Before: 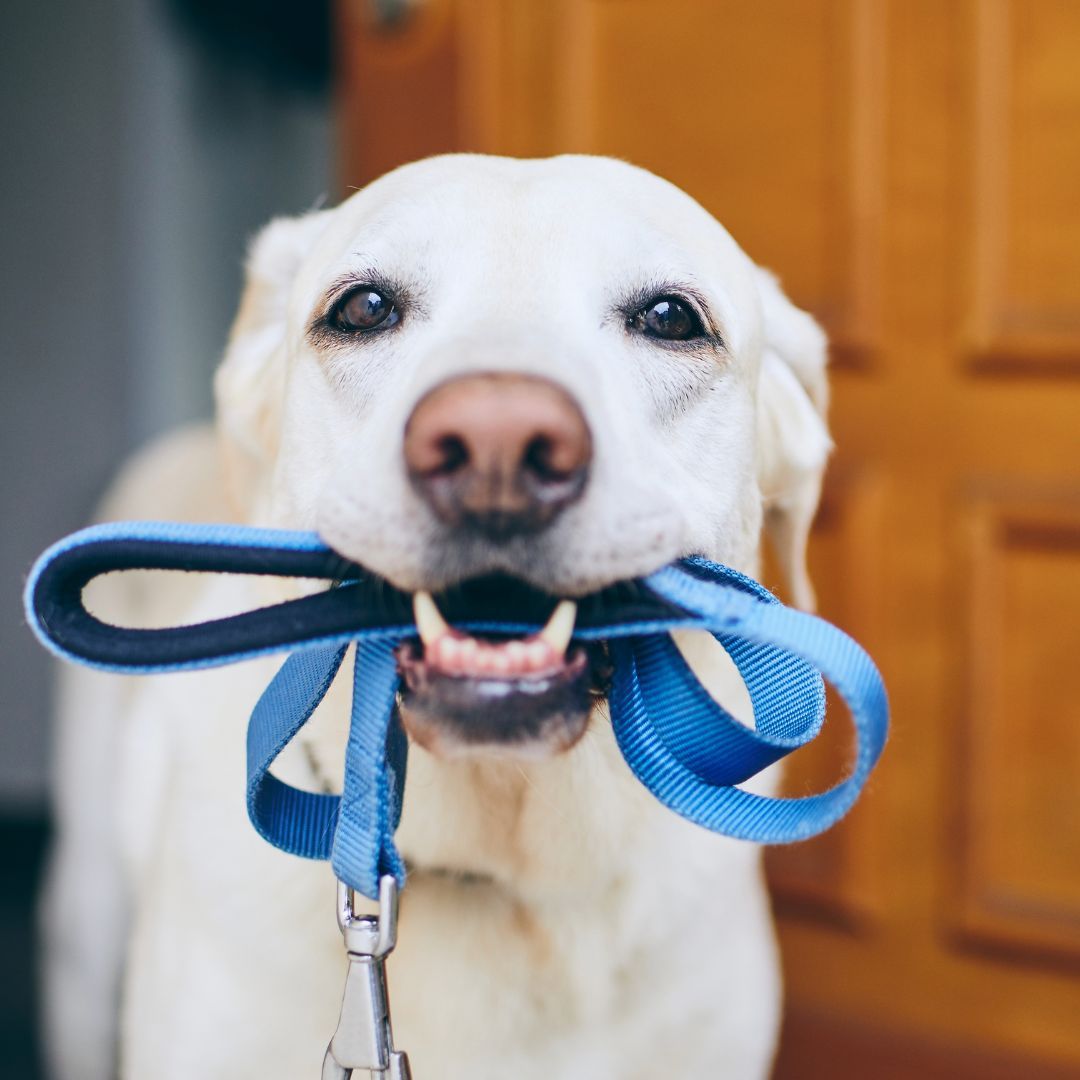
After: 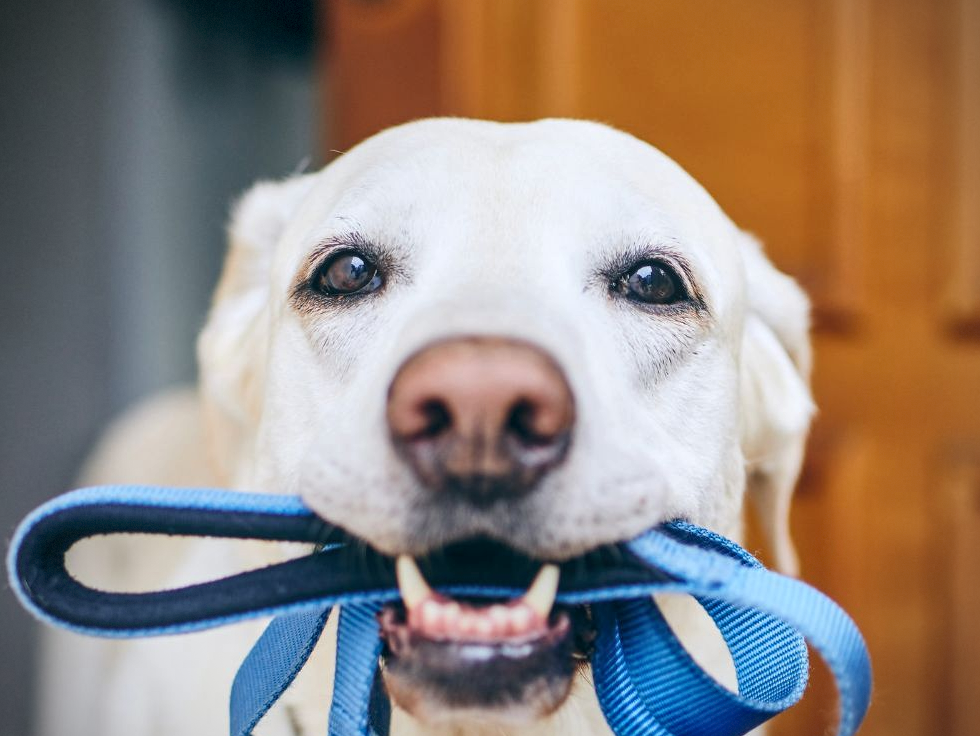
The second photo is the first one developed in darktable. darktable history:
crop: left 1.622%, top 3.385%, right 7.58%, bottom 28.419%
vignetting: fall-off start 74.47%, fall-off radius 66.53%, brightness -0.579, saturation -0.247, dithering 8-bit output, unbound false
local contrast: on, module defaults
